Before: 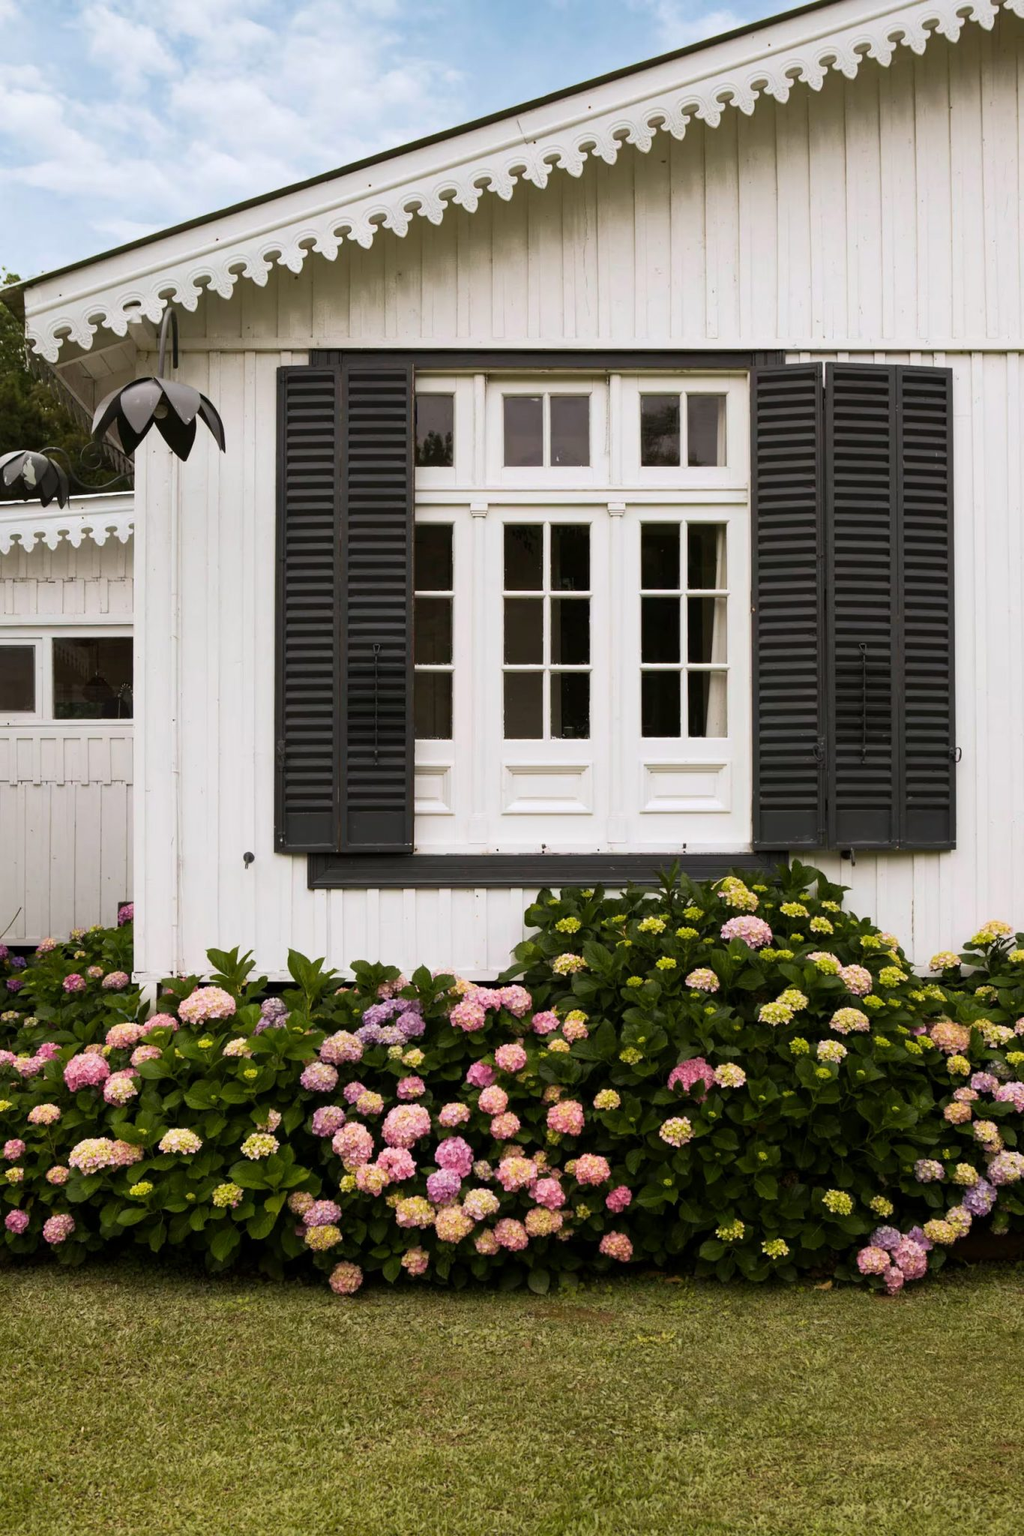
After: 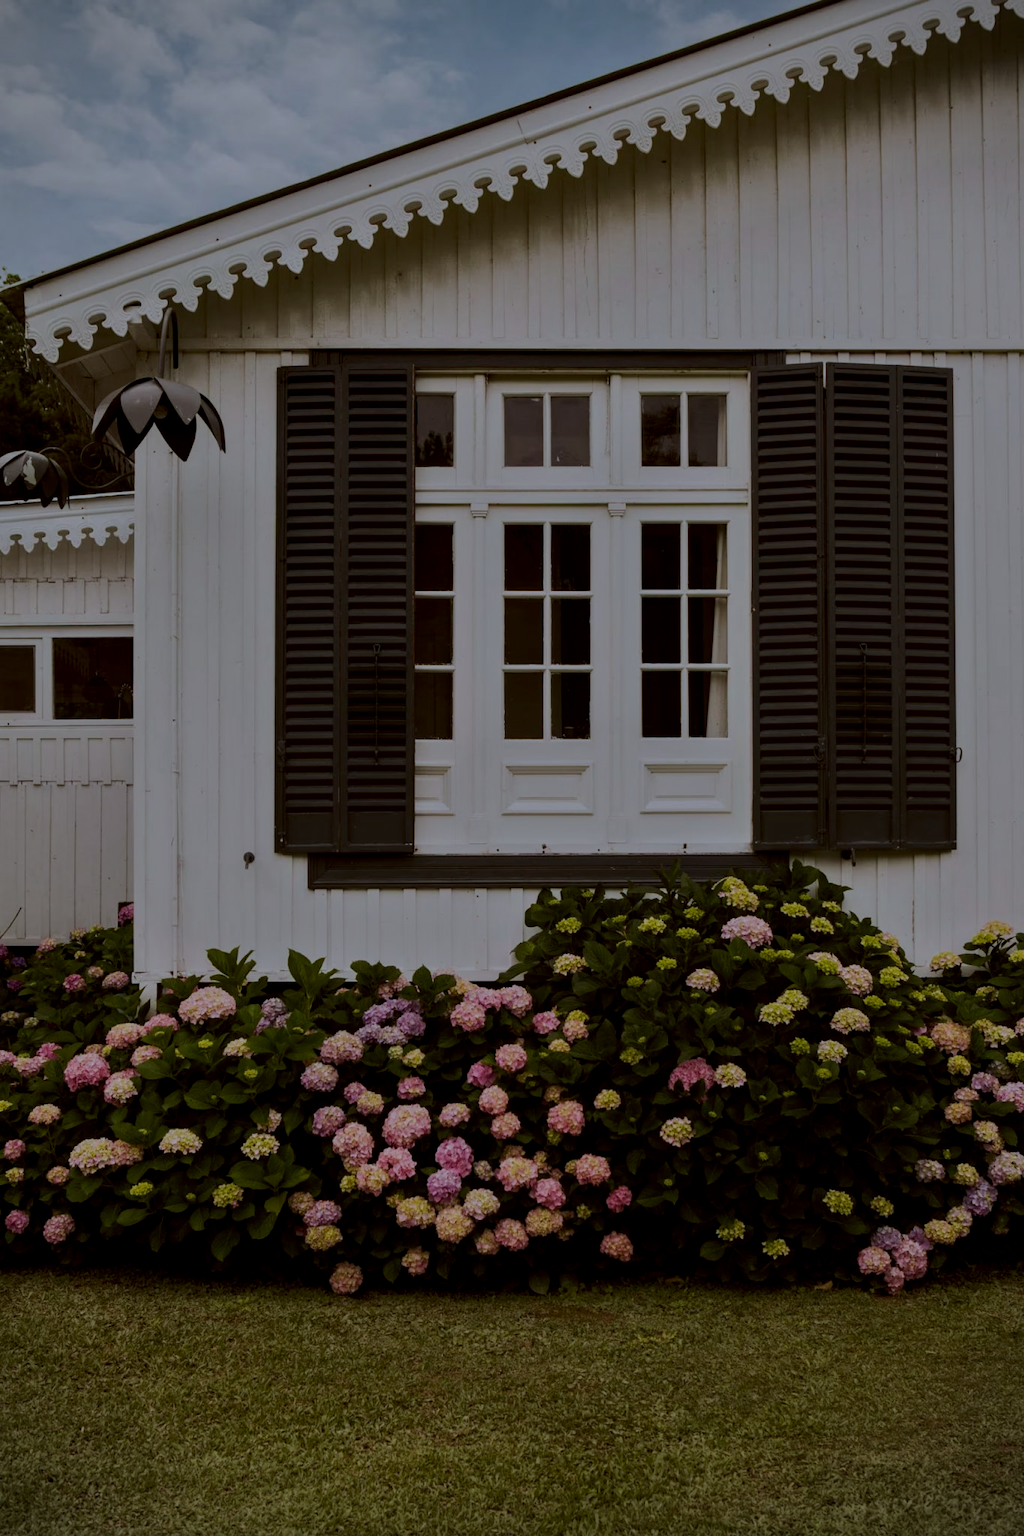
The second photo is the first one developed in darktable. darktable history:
tone equalizer: -8 EV -1.98 EV, -7 EV -1.97 EV, -6 EV -1.97 EV, -5 EV -1.96 EV, -4 EV -1.96 EV, -3 EV -1.99 EV, -2 EV -1.97 EV, -1 EV -1.62 EV, +0 EV -1.99 EV
local contrast: on, module defaults
color correction: highlights a* -3.21, highlights b* -6.44, shadows a* 3.01, shadows b* 5.24
vignetting: fall-off start 91.65%
color balance rgb: highlights gain › luminance 16.664%, highlights gain › chroma 2.921%, highlights gain › hue 261.83°, perceptual saturation grading › global saturation -1.008%, global vibrance 20%
exposure: black level correction 0.001, compensate highlight preservation false
